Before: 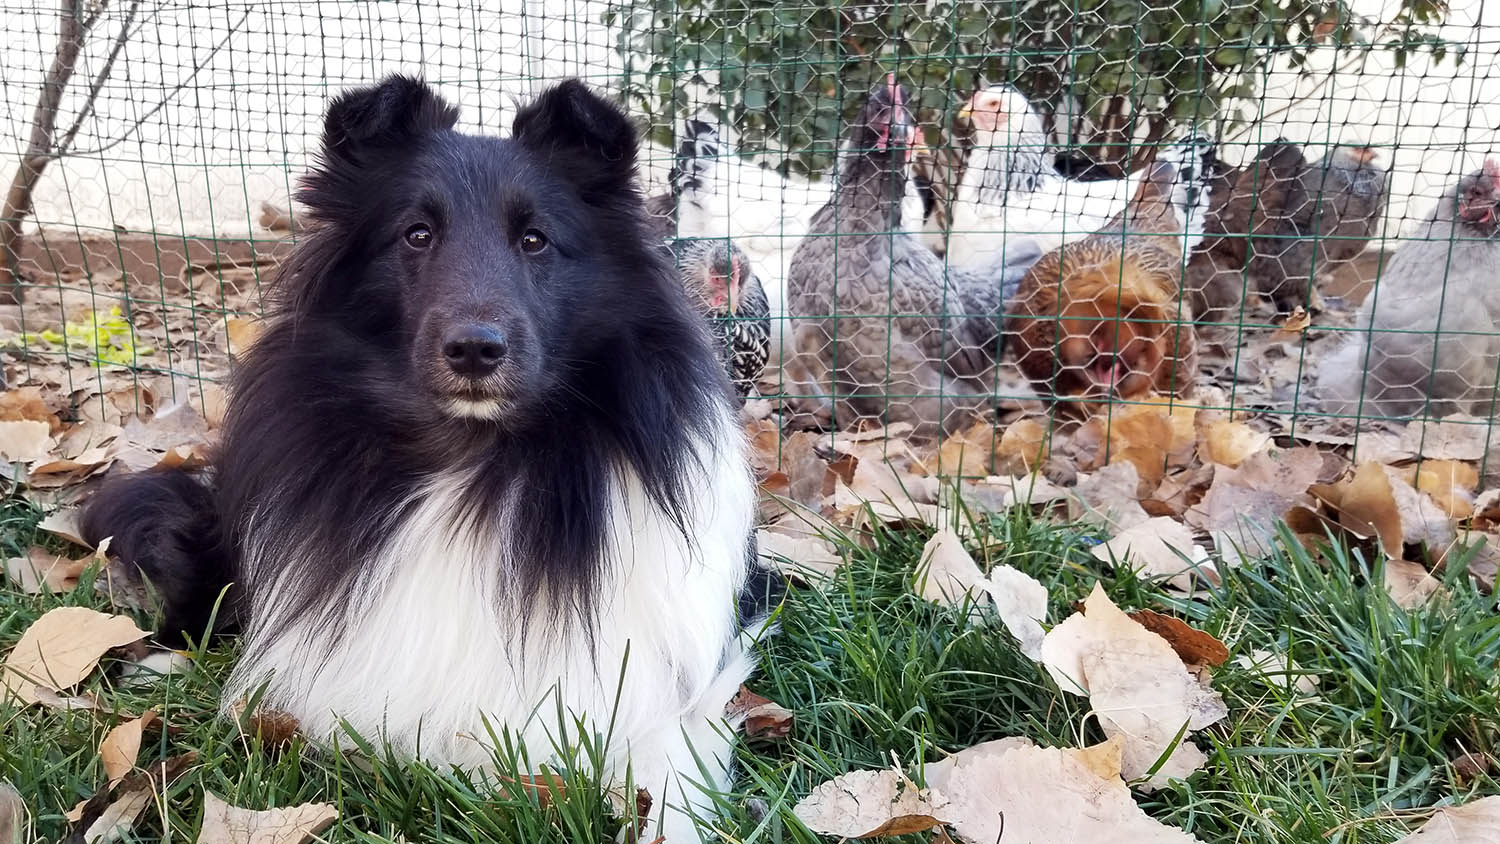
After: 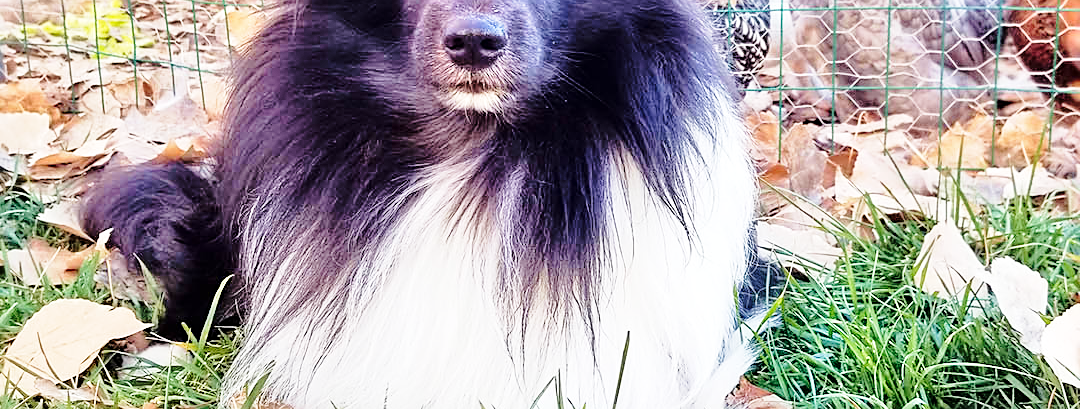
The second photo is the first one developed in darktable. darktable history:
crop: top 36.498%, right 27.964%, bottom 14.995%
velvia: on, module defaults
tone equalizer: -7 EV 0.15 EV, -6 EV 0.6 EV, -5 EV 1.15 EV, -4 EV 1.33 EV, -3 EV 1.15 EV, -2 EV 0.6 EV, -1 EV 0.15 EV, mask exposure compensation -0.5 EV
sharpen: on, module defaults
base curve: curves: ch0 [(0, 0) (0.028, 0.03) (0.121, 0.232) (0.46, 0.748) (0.859, 0.968) (1, 1)], preserve colors none
